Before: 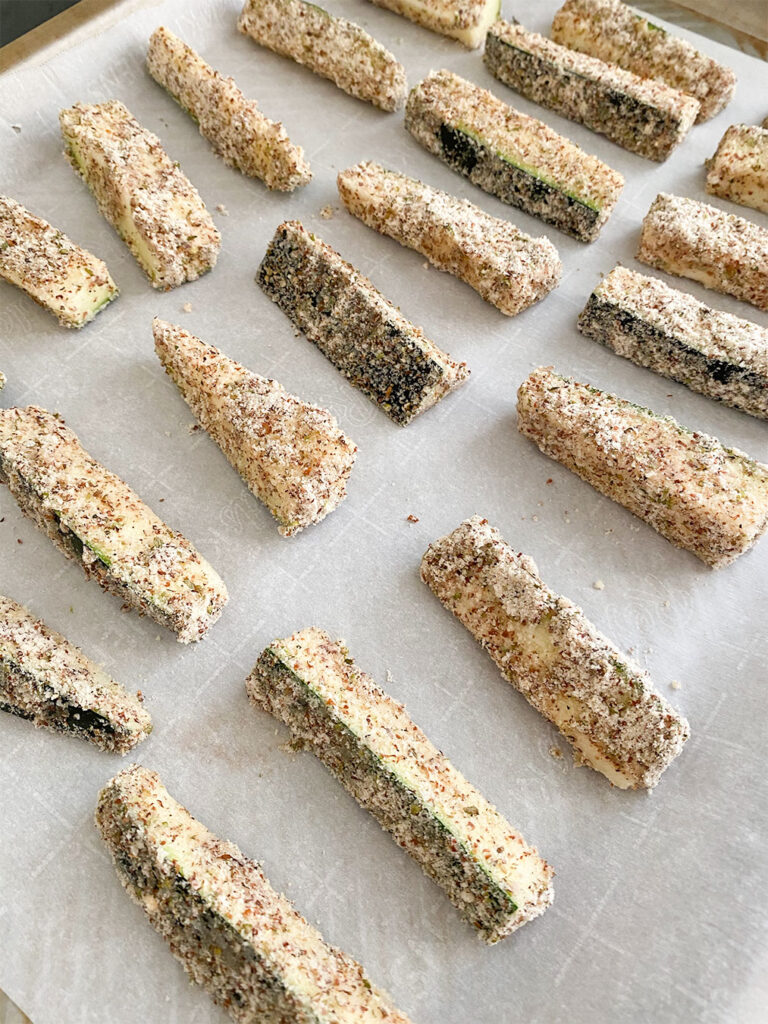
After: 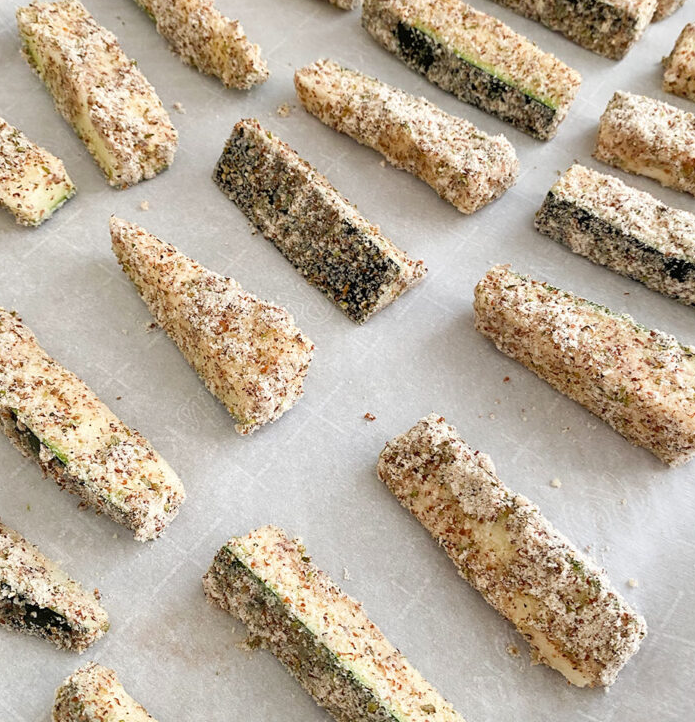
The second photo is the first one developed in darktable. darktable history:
crop: left 5.649%, top 10.031%, right 3.76%, bottom 19.416%
